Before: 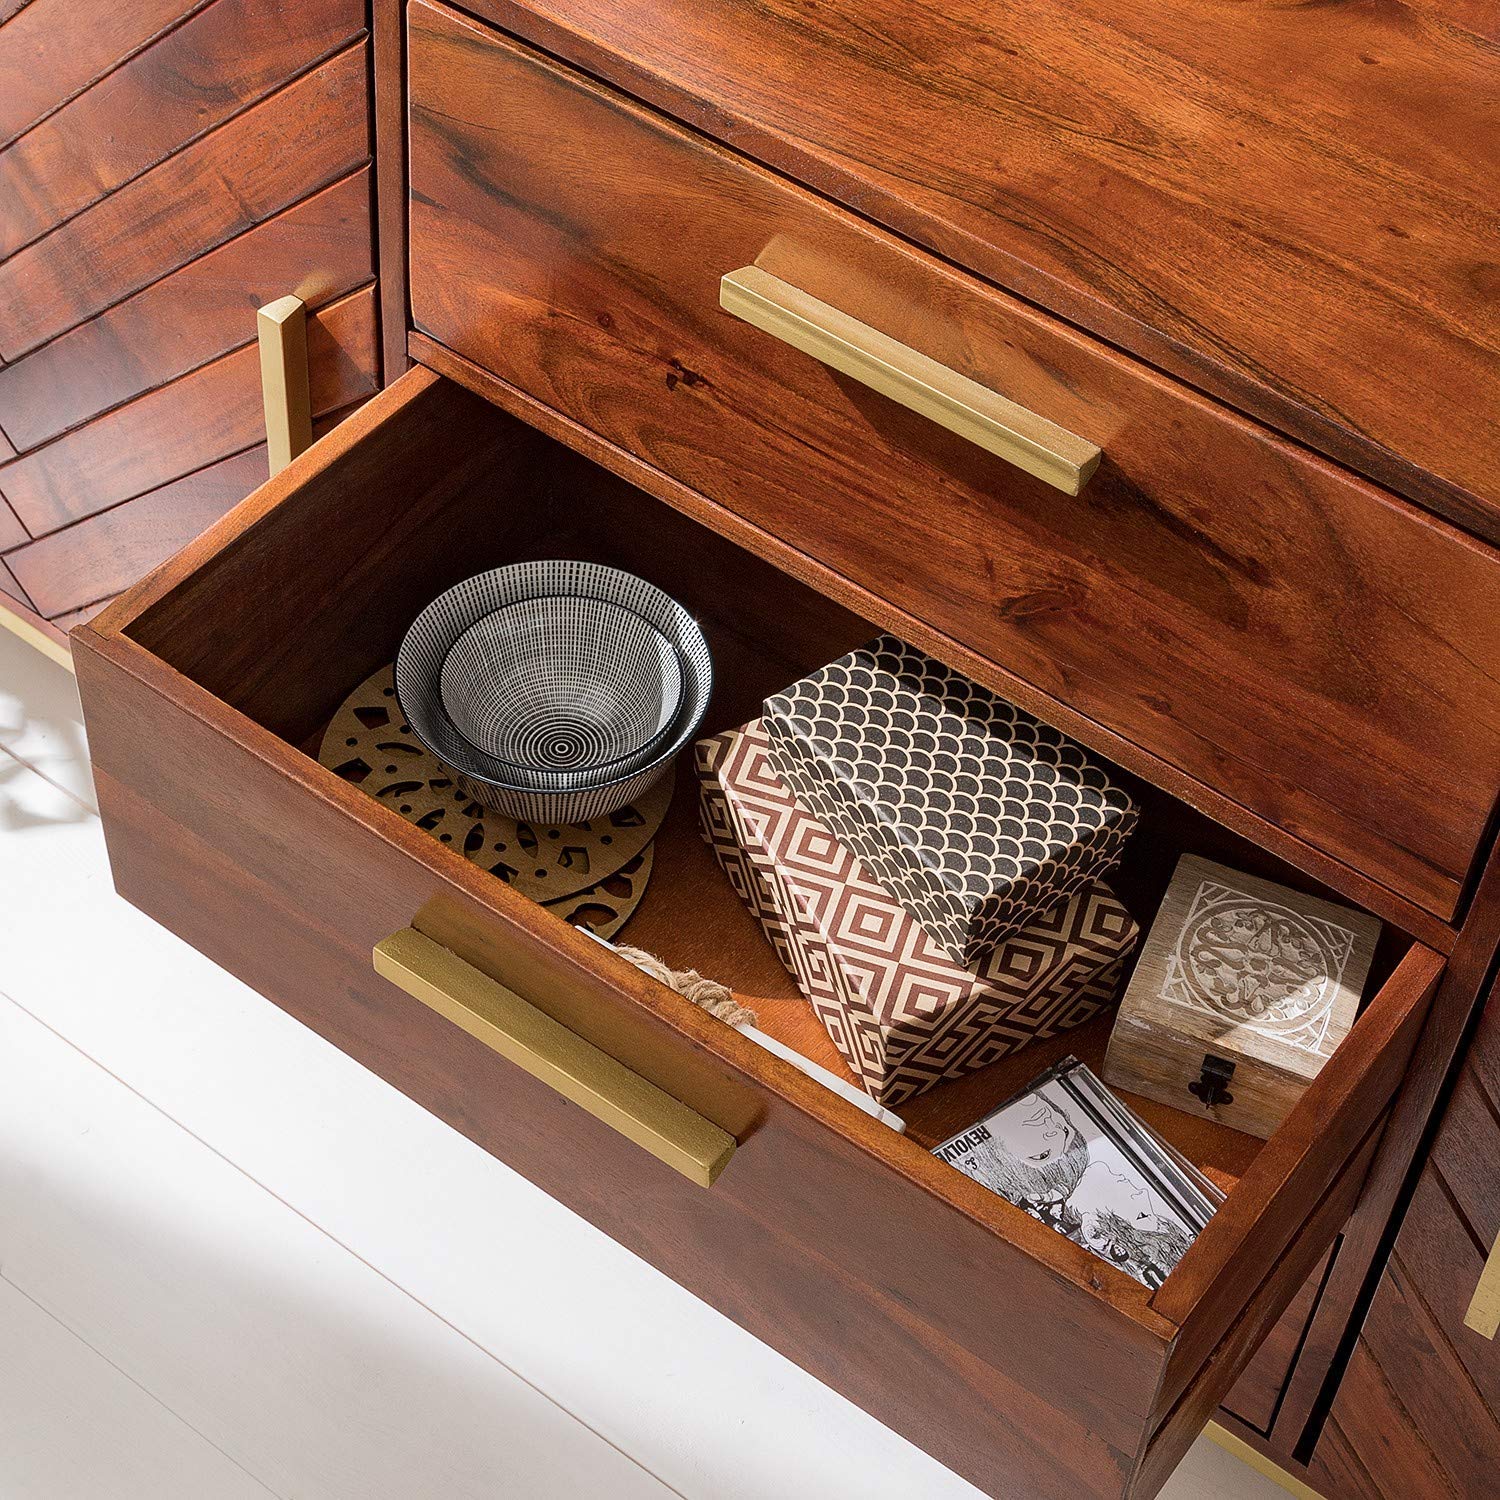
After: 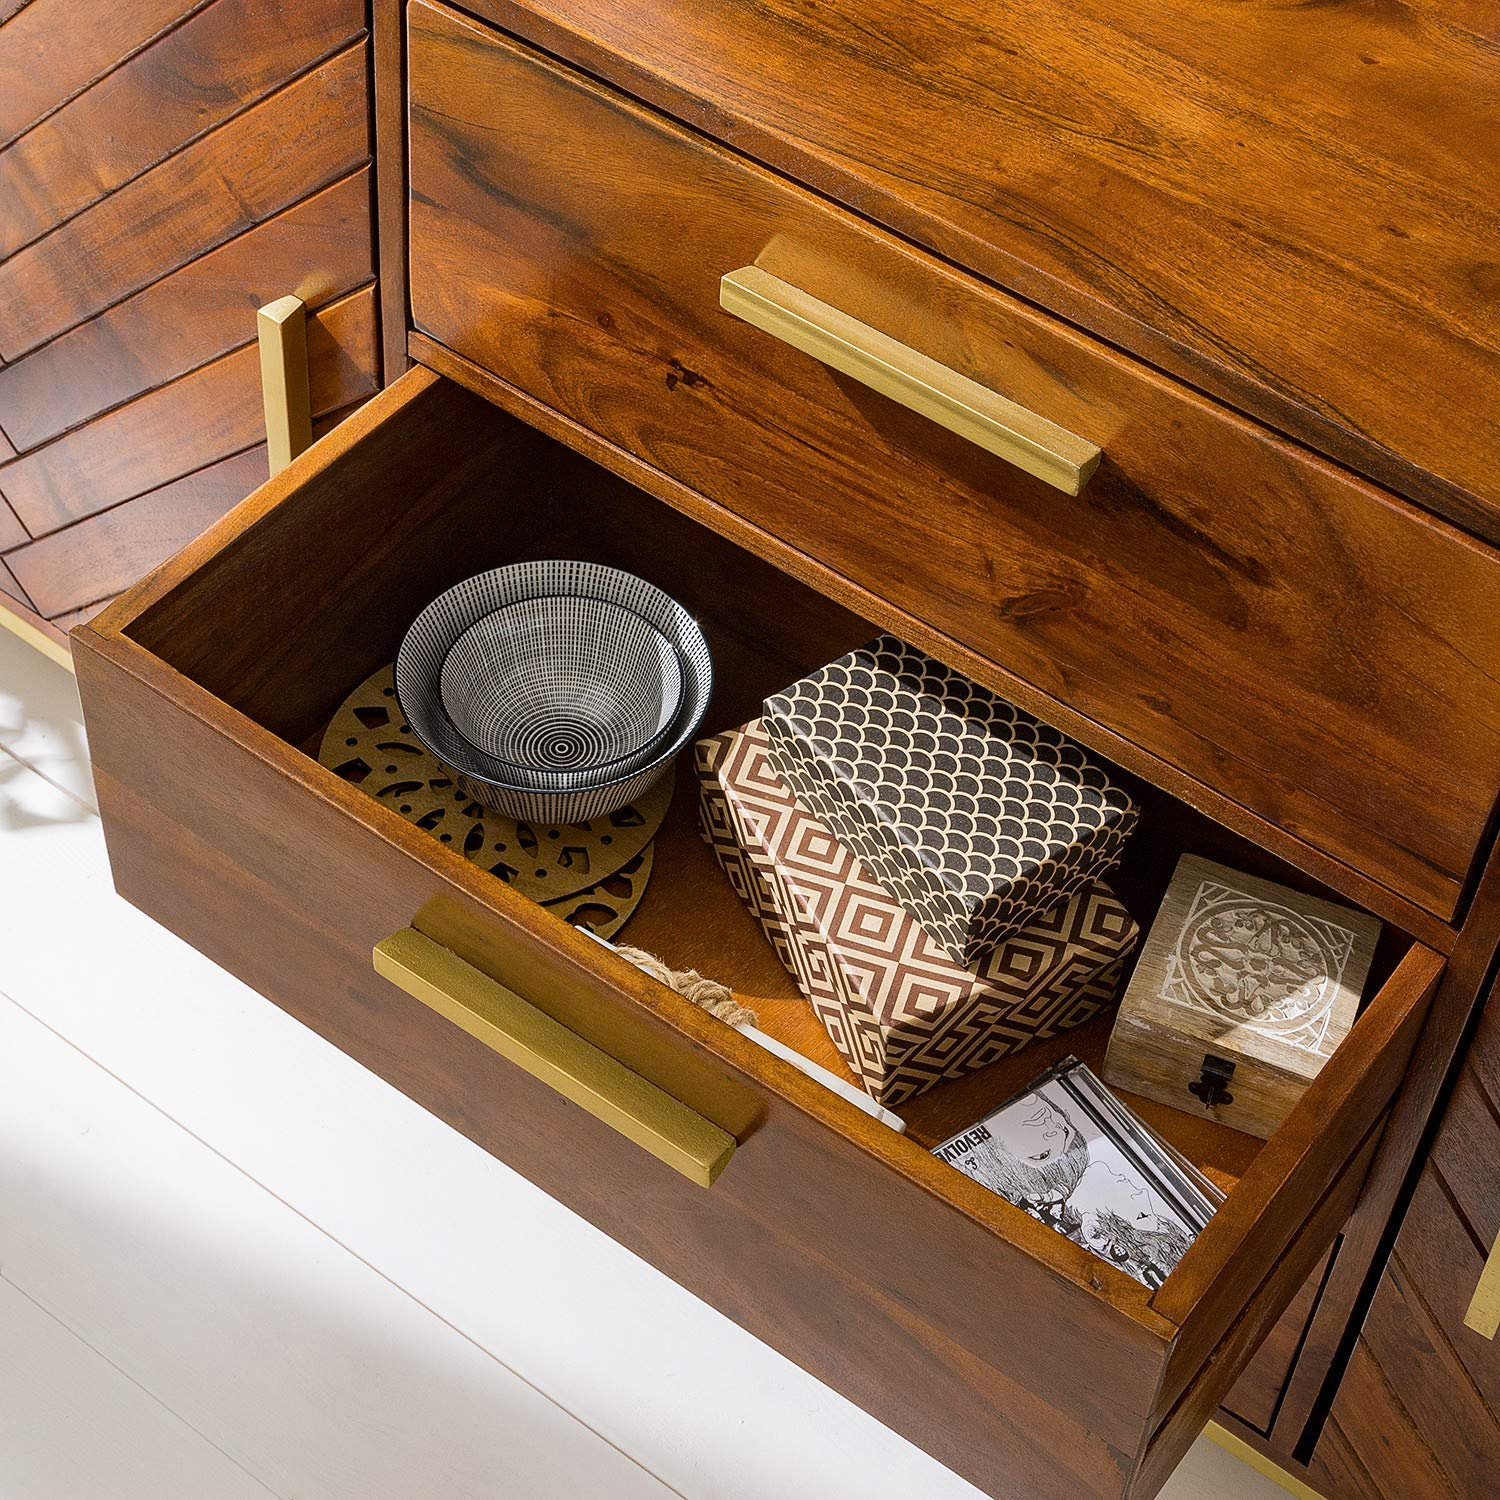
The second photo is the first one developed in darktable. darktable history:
color contrast: green-magenta contrast 0.85, blue-yellow contrast 1.25, unbound 0
